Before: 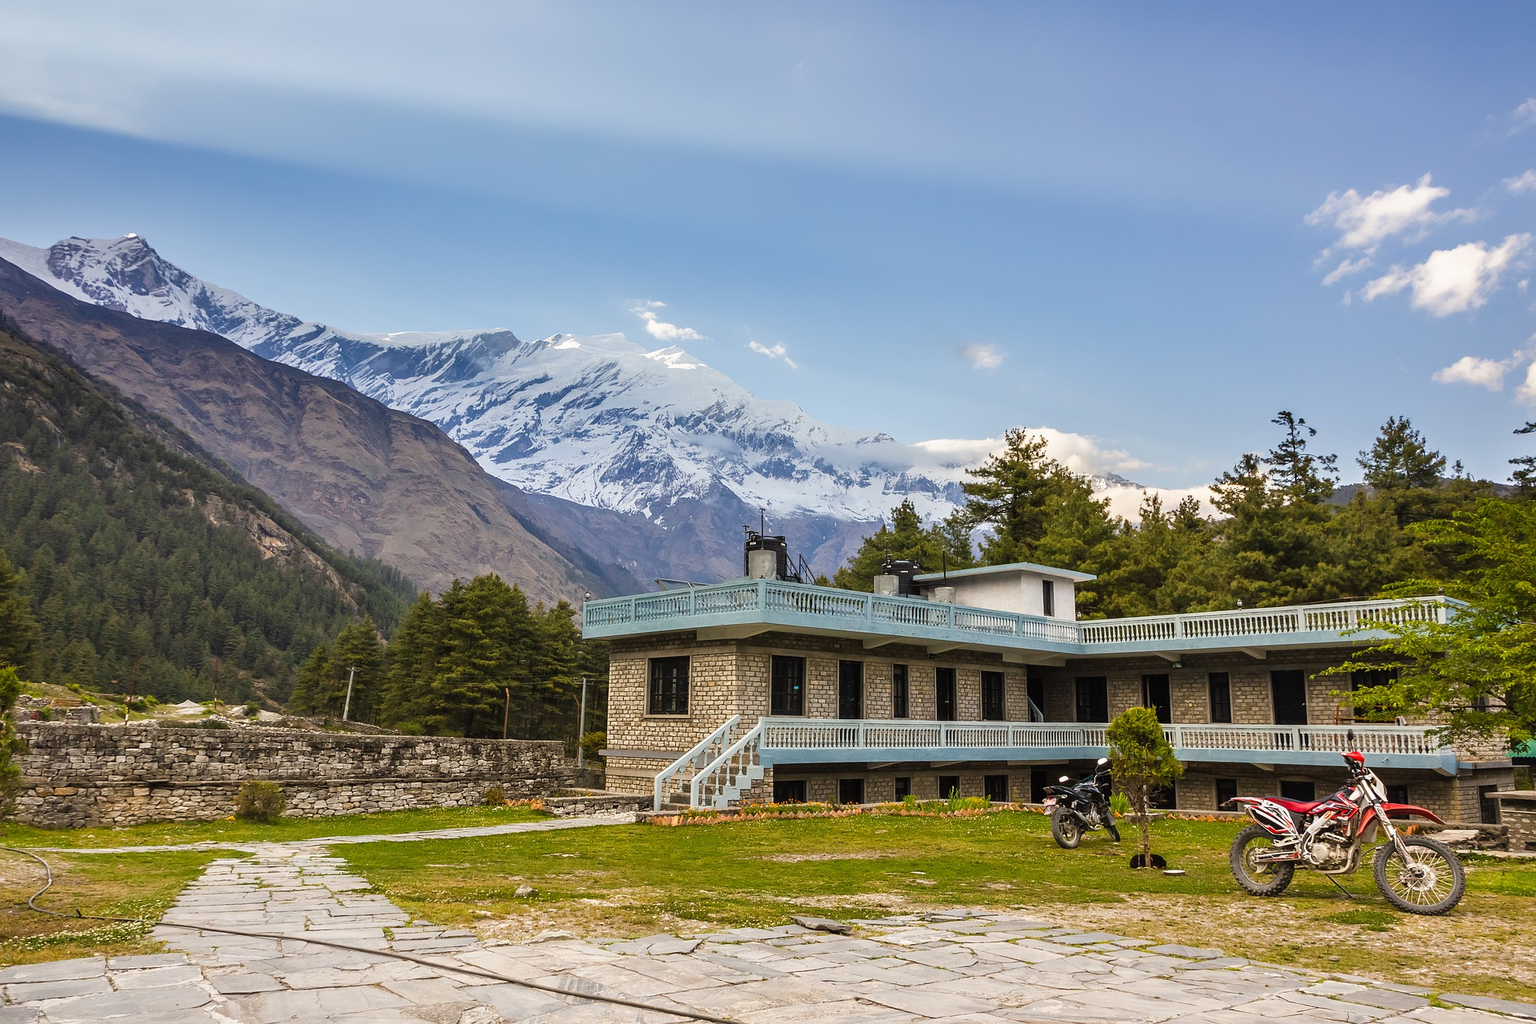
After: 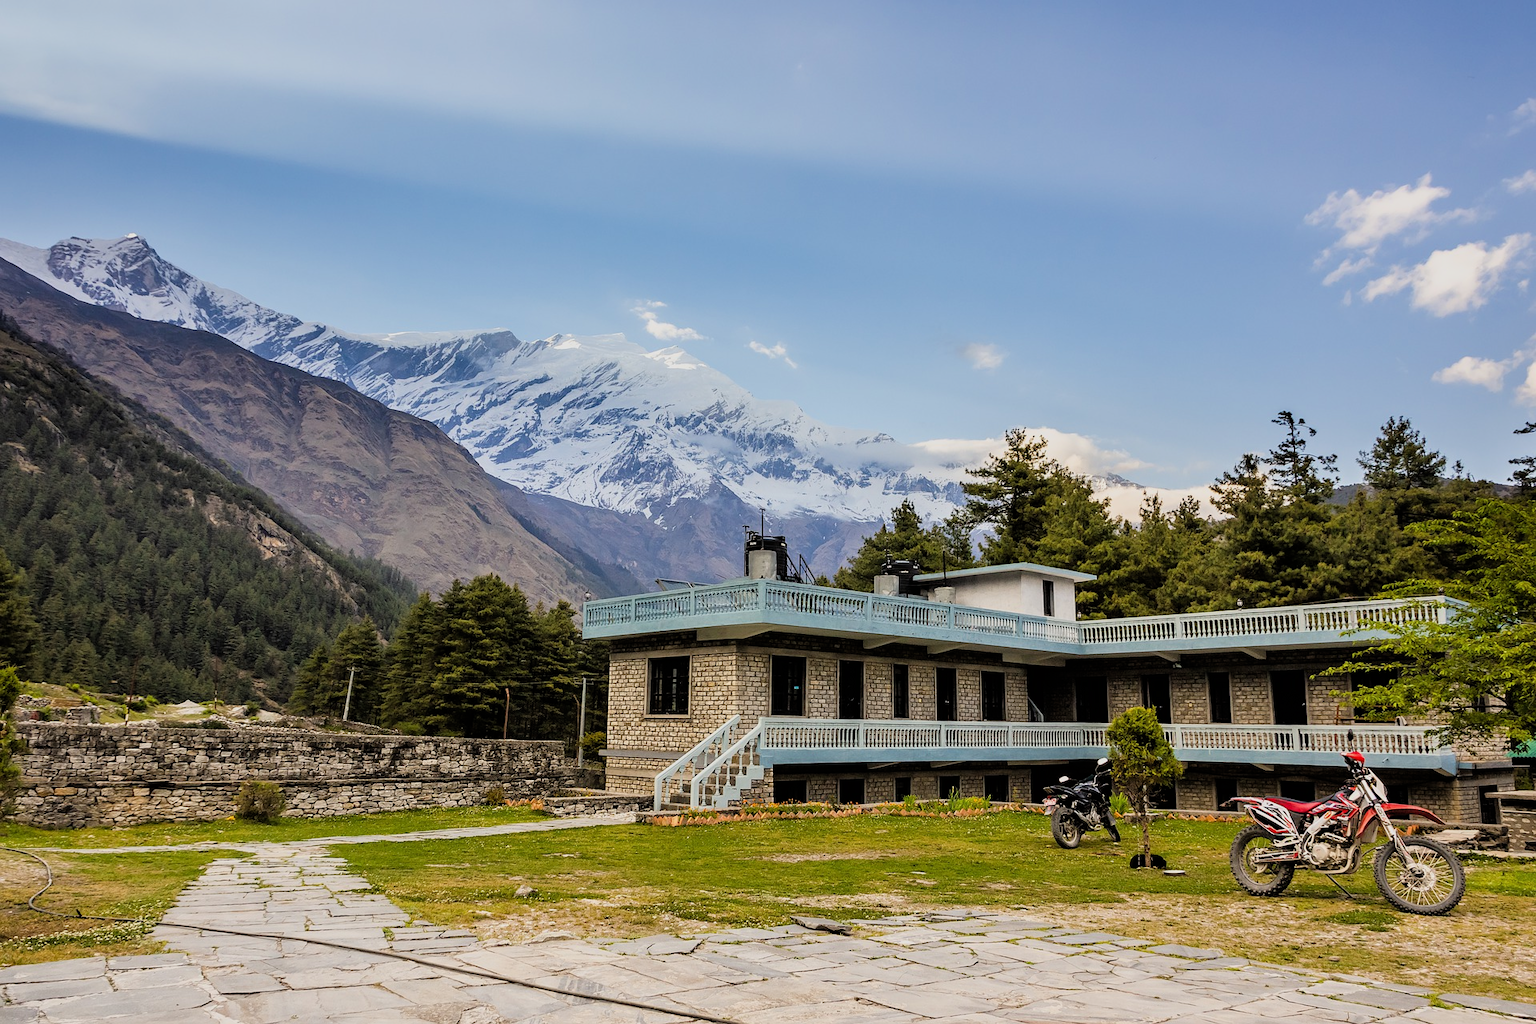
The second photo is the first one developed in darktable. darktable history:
filmic rgb: black relative exposure -7.74 EV, white relative exposure 4.38 EV, hardness 3.76, latitude 50.22%, contrast 1.101, color science v6 (2022)
